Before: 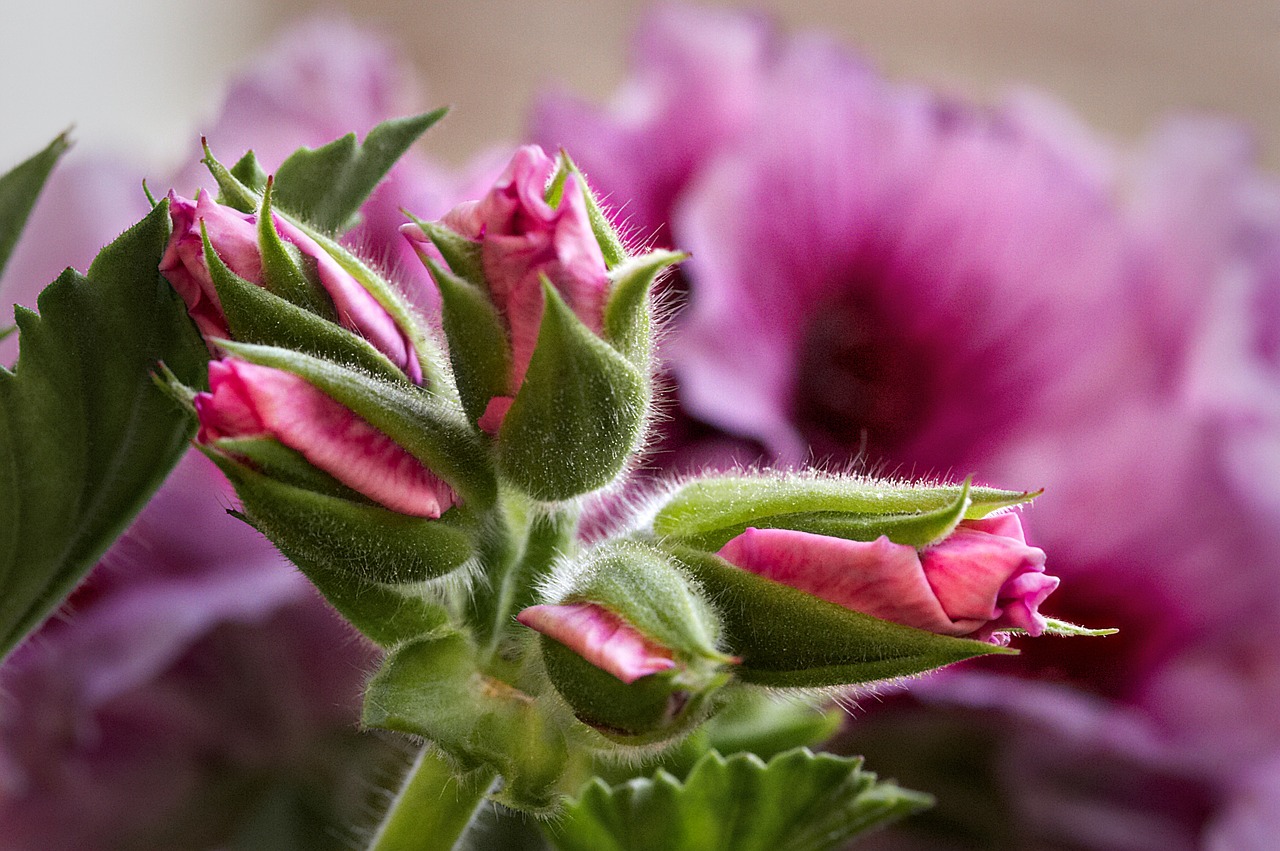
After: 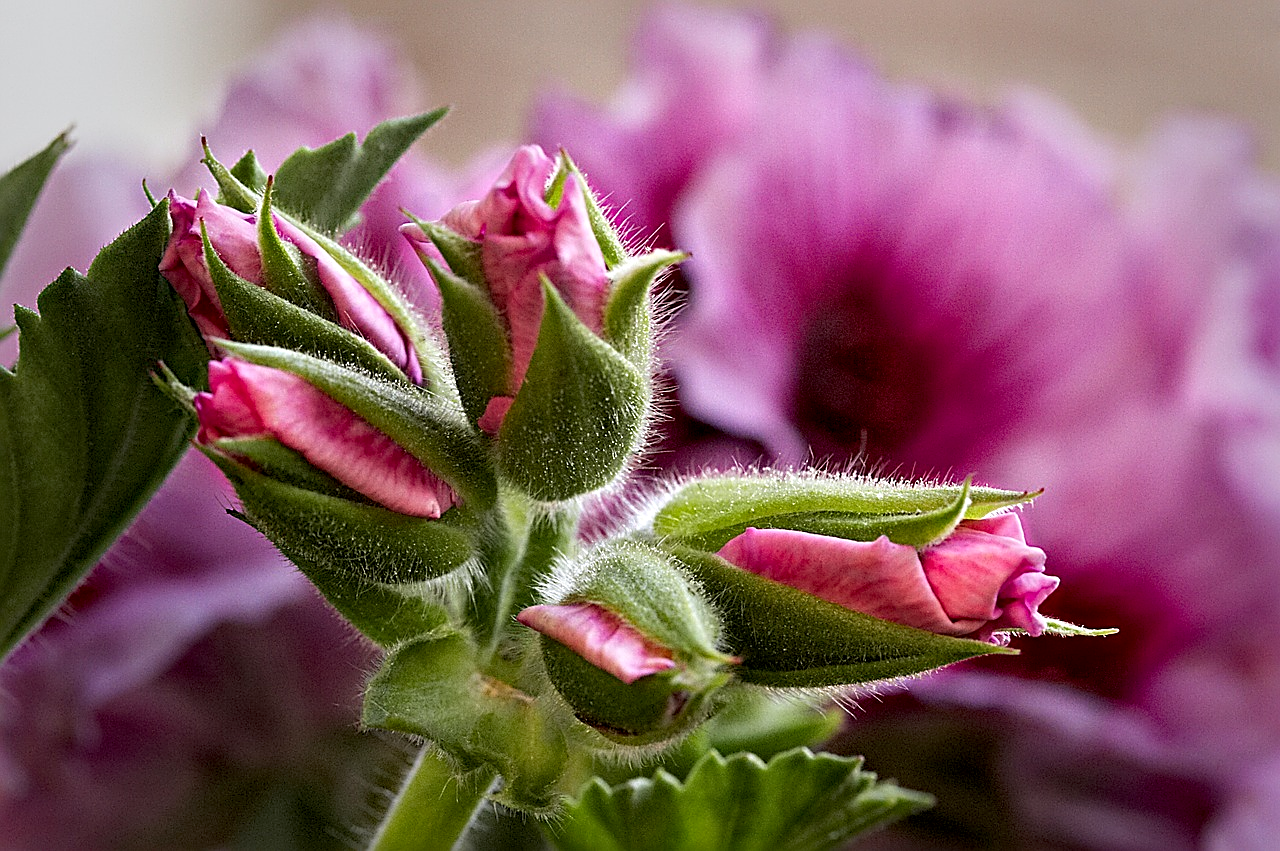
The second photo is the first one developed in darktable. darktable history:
sharpen: radius 2.835, amount 0.708
exposure: black level correction 0.005, exposure 0.015 EV, compensate exposure bias true, compensate highlight preservation false
